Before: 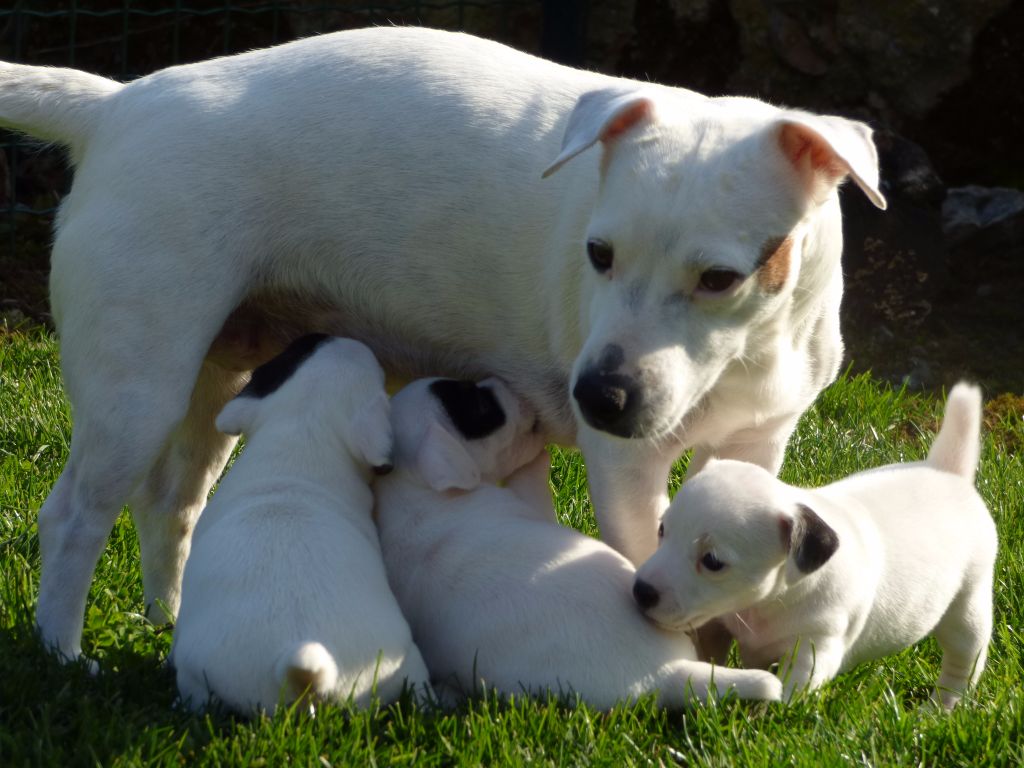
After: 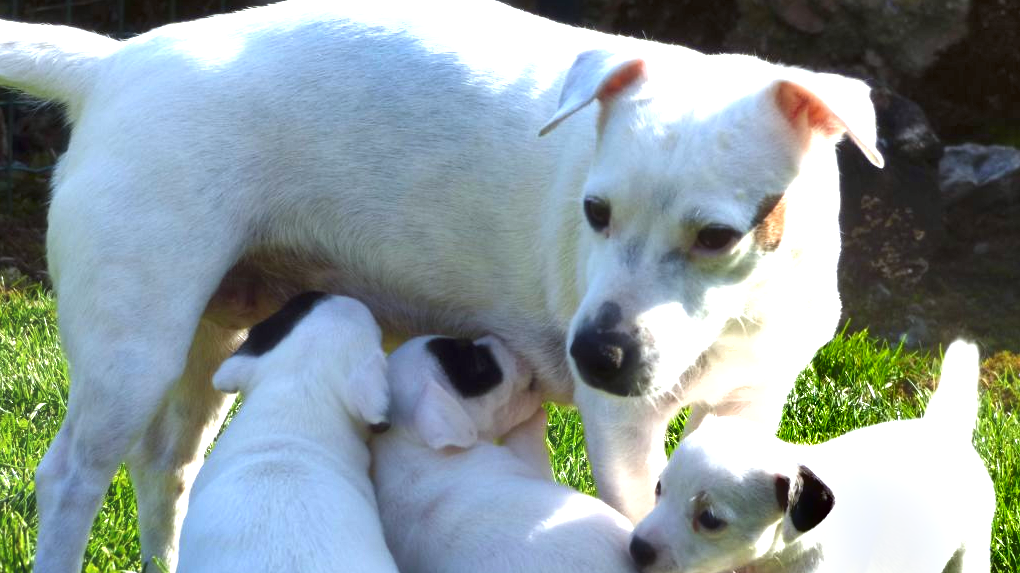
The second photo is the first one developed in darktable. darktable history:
white balance: red 0.954, blue 1.079
crop: left 0.387%, top 5.469%, bottom 19.809%
shadows and highlights: soften with gaussian
haze removal: strength -0.05
exposure: black level correction 0, exposure 1.6 EV, compensate exposure bias true, compensate highlight preservation false
